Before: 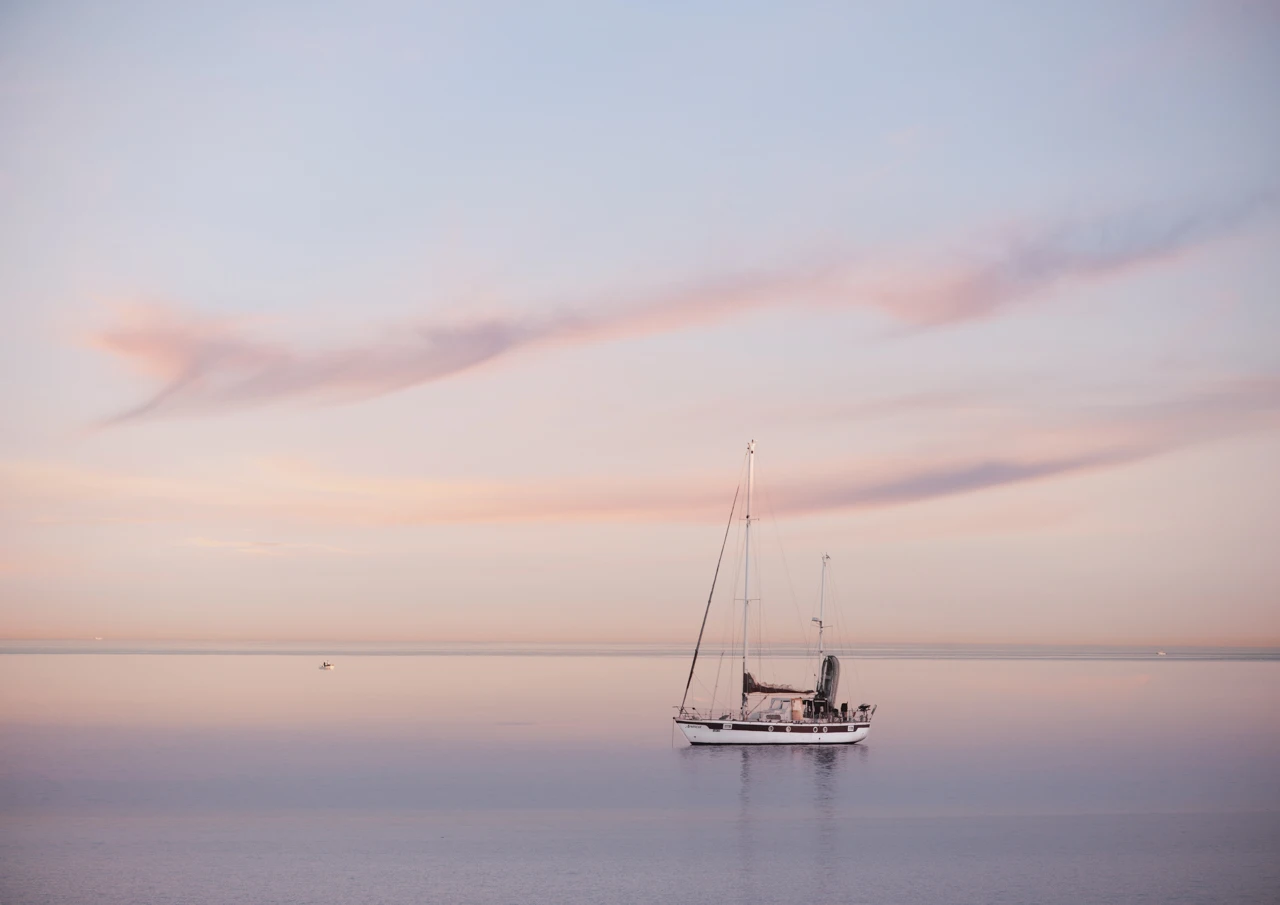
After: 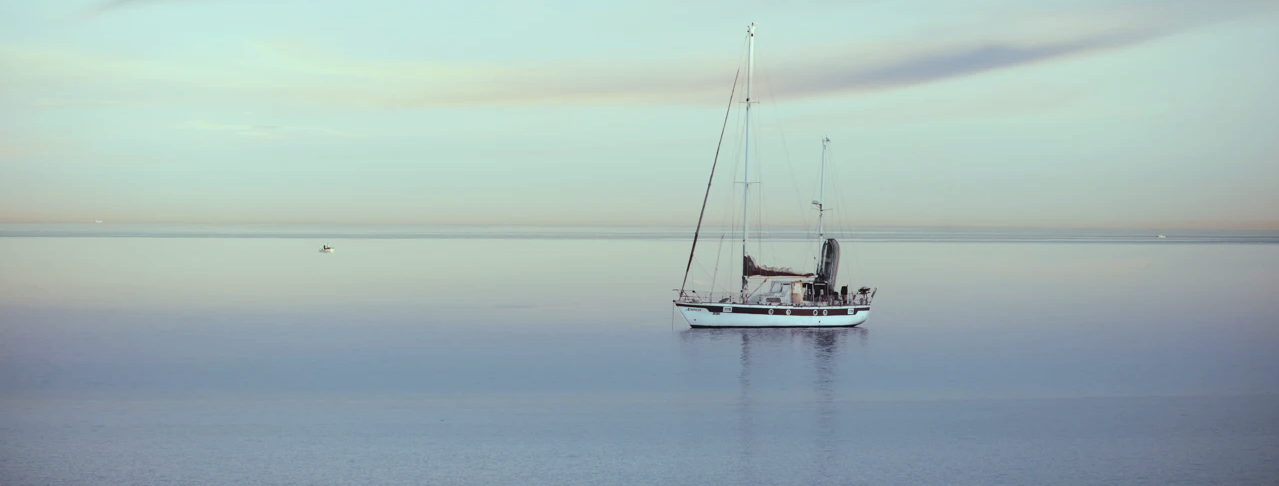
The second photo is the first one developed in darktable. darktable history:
color balance: mode lift, gamma, gain (sRGB), lift [0.997, 0.979, 1.021, 1.011], gamma [1, 1.084, 0.916, 0.998], gain [1, 0.87, 1.13, 1.101], contrast 4.55%, contrast fulcrum 38.24%, output saturation 104.09%
tone equalizer: -7 EV 0.18 EV, -6 EV 0.12 EV, -5 EV 0.08 EV, -4 EV 0.04 EV, -2 EV -0.02 EV, -1 EV -0.04 EV, +0 EV -0.06 EV, luminance estimator HSV value / RGB max
crop and rotate: top 46.237%
